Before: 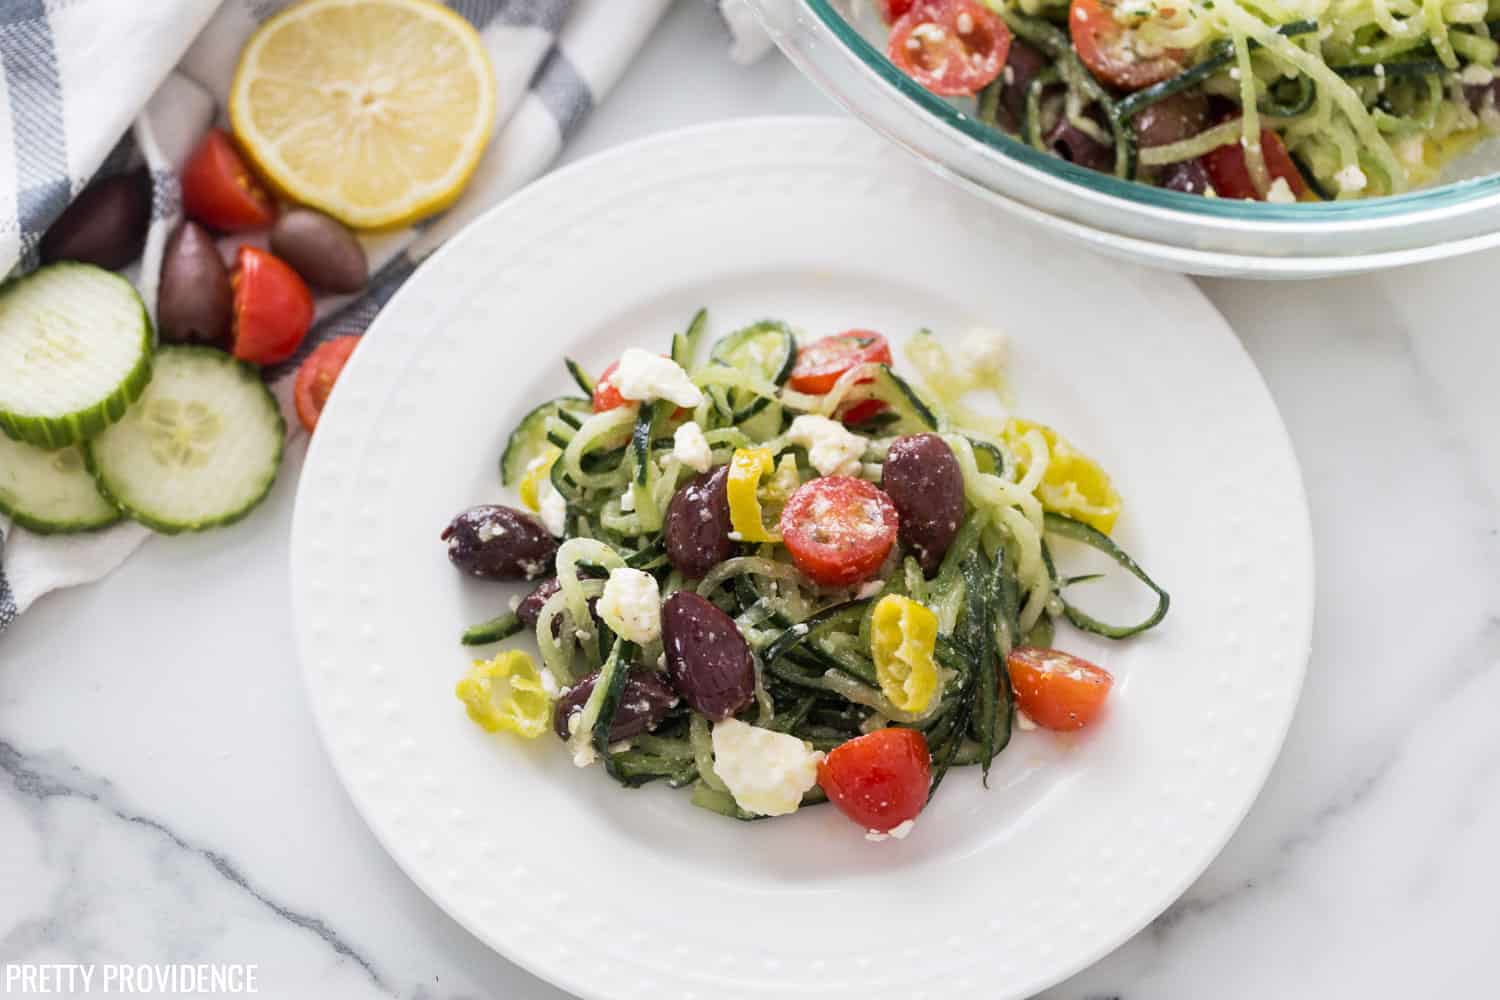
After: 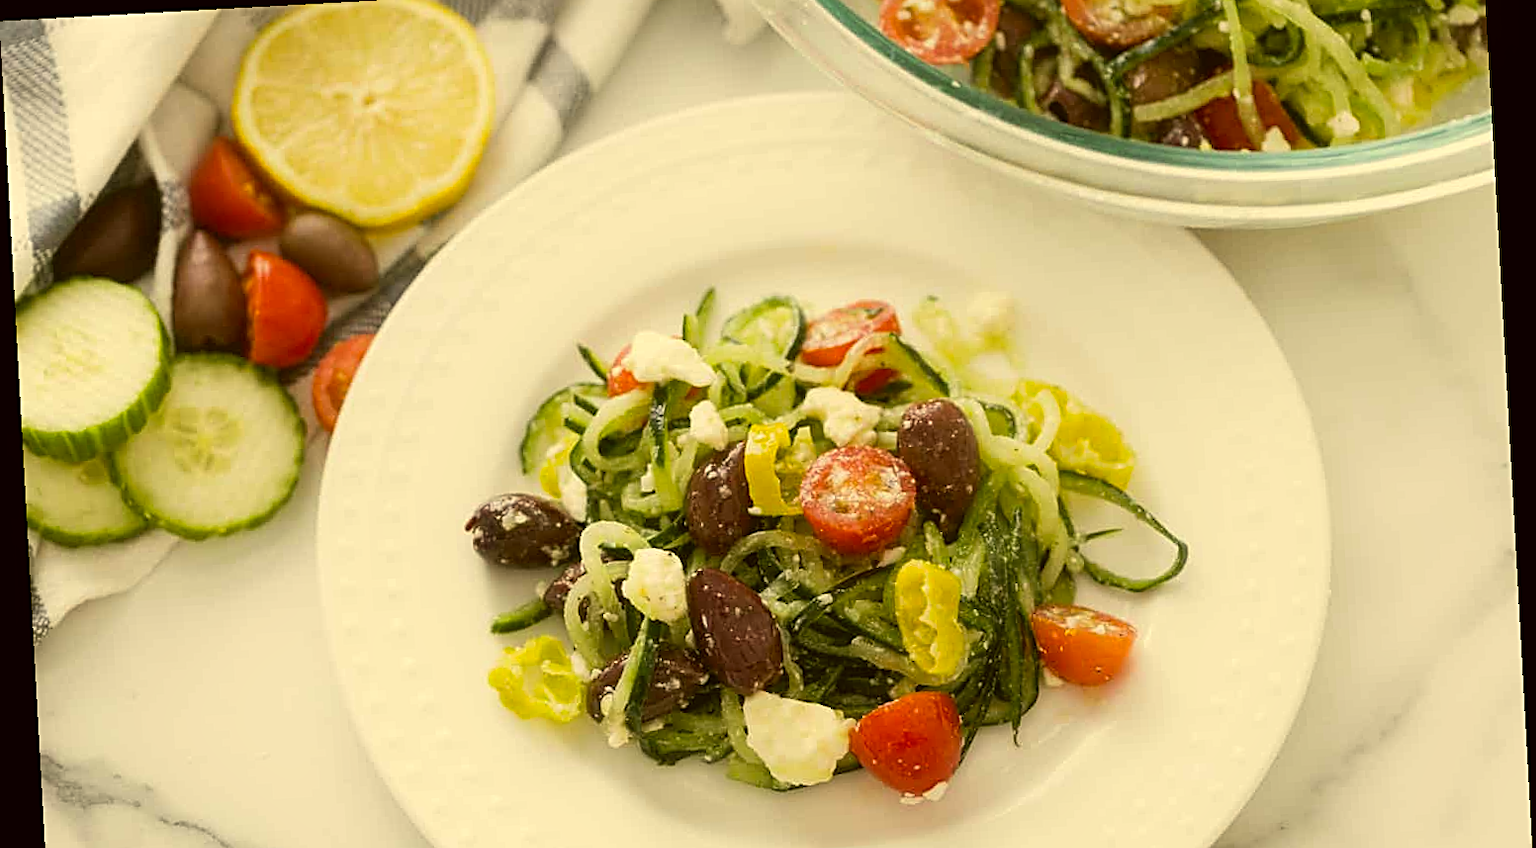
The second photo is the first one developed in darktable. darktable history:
color correction: highlights a* 0.162, highlights b* 29.53, shadows a* -0.162, shadows b* 21.09
crop and rotate: top 5.667%, bottom 14.937%
contrast equalizer: y [[0.5, 0.488, 0.462, 0.461, 0.491, 0.5], [0.5 ×6], [0.5 ×6], [0 ×6], [0 ×6]]
rotate and perspective: rotation -3.18°, automatic cropping off
sharpen: on, module defaults
